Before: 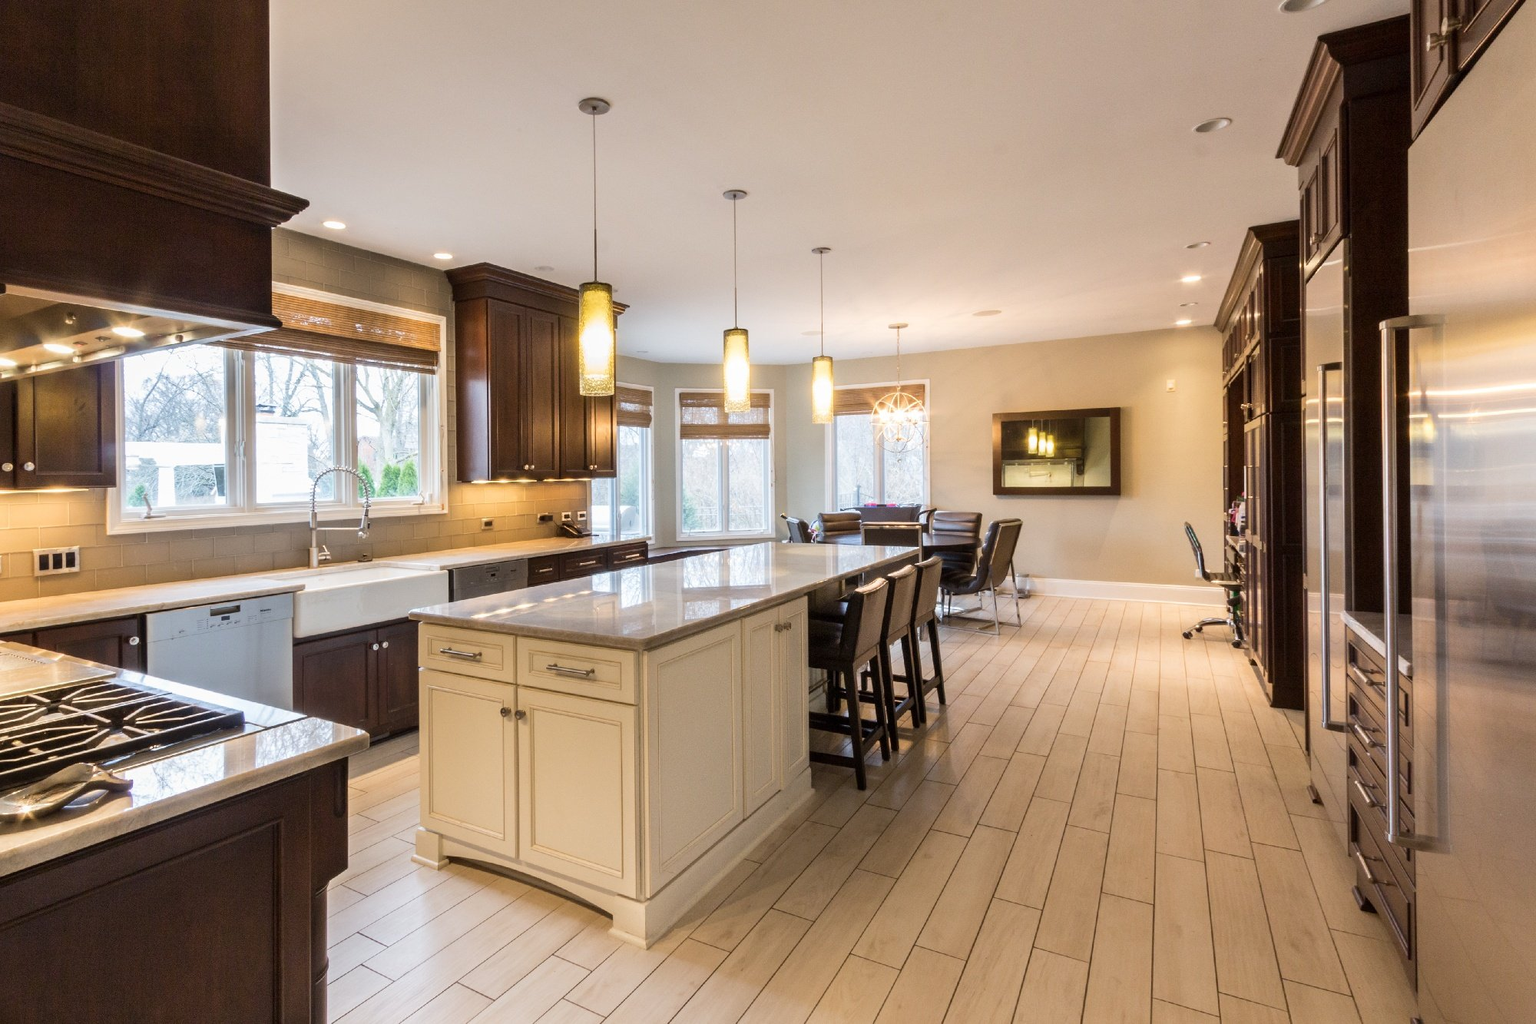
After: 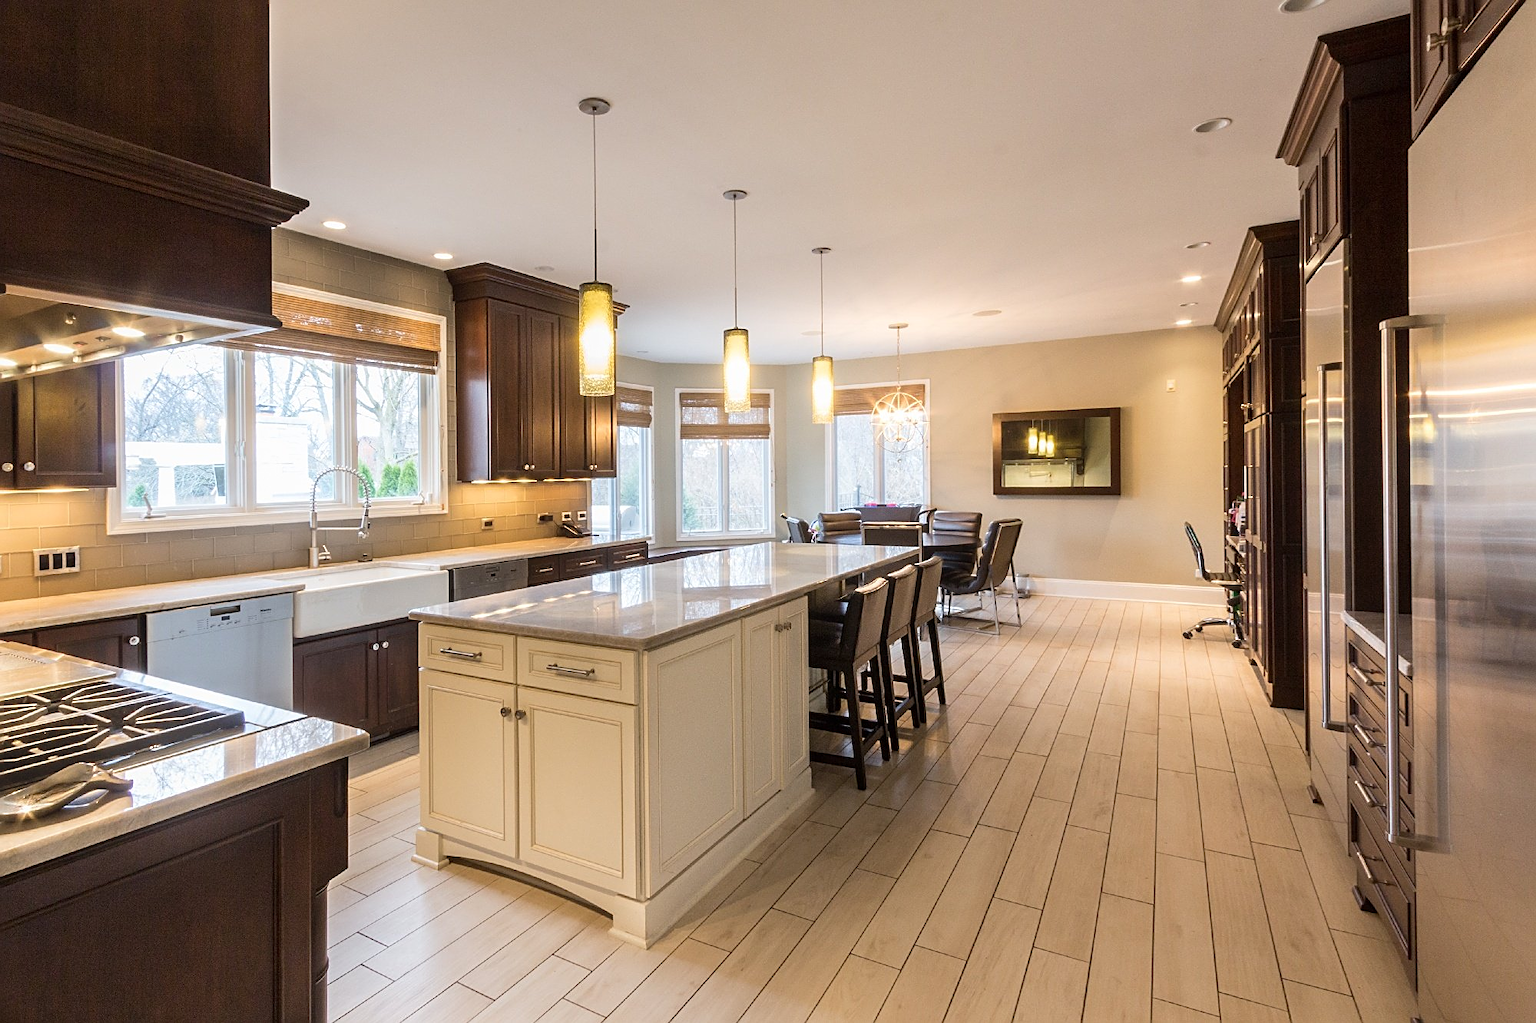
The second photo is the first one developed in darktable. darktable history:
bloom: size 13.65%, threshold 98.39%, strength 4.82%
sharpen: on, module defaults
